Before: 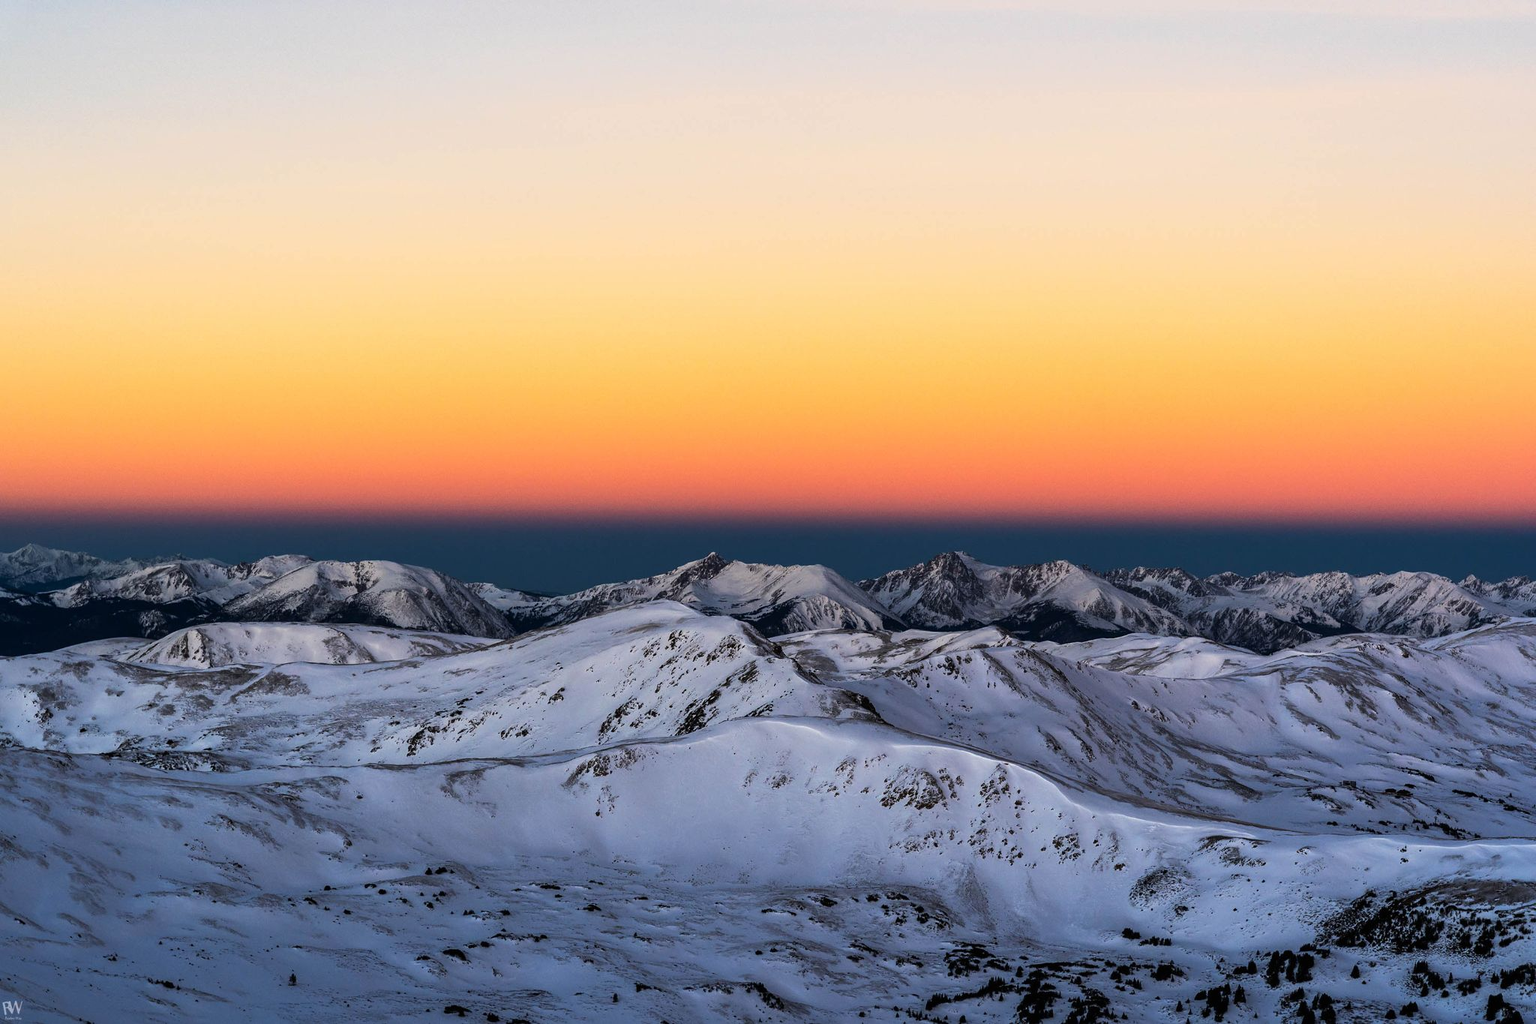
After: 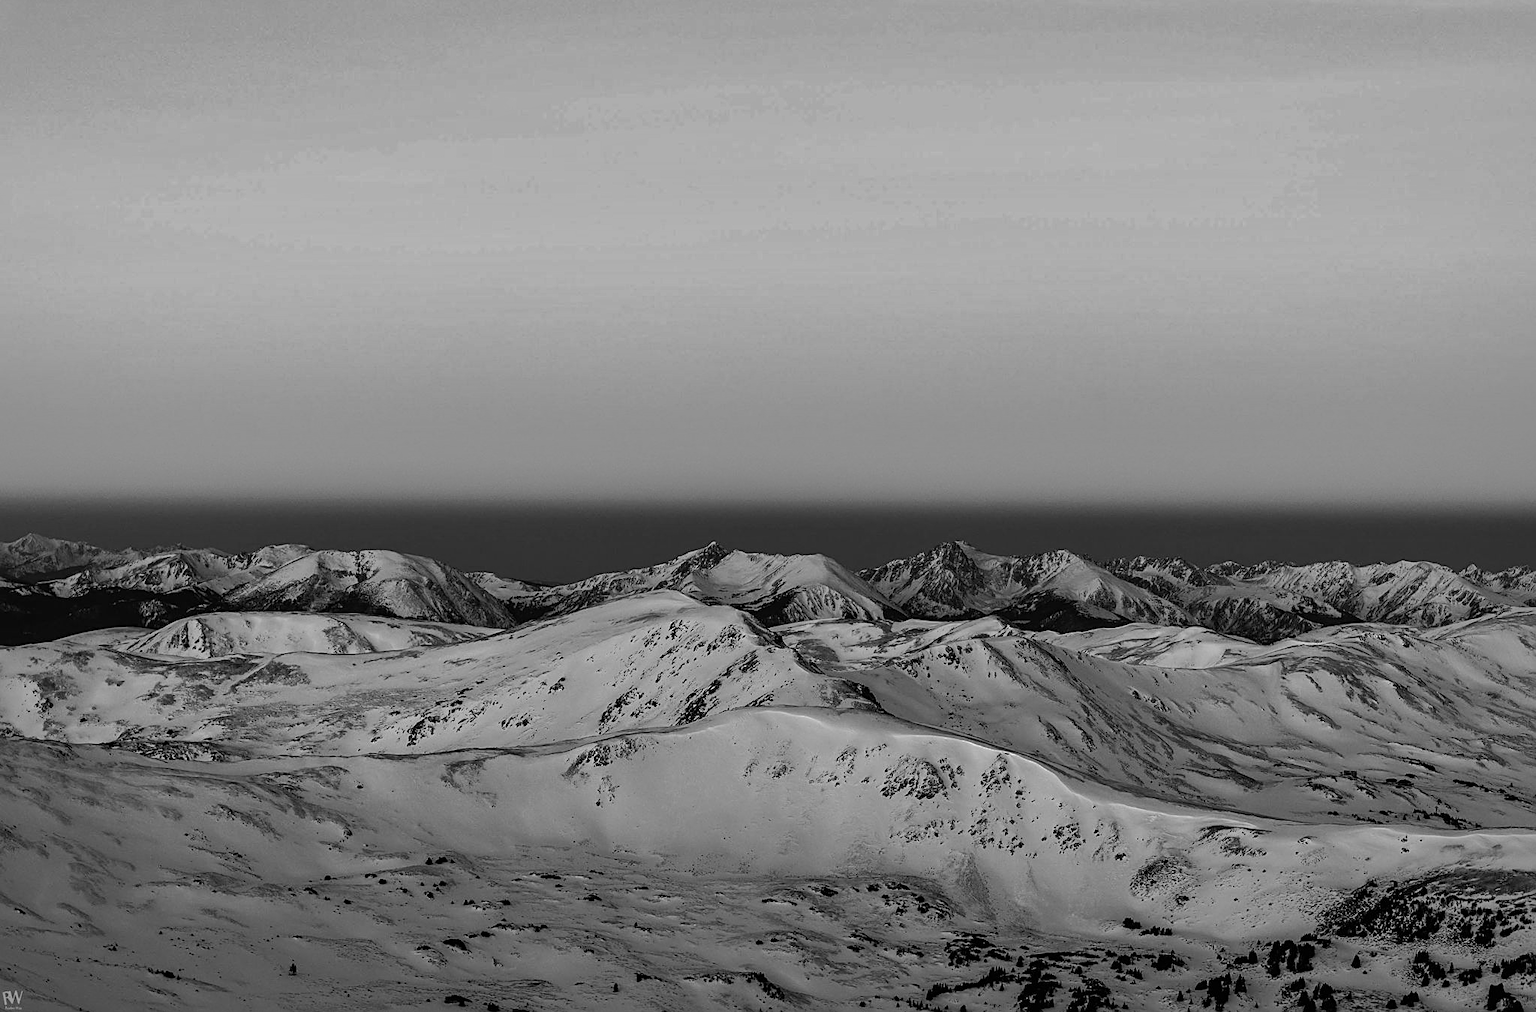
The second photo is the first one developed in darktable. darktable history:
sharpen: on, module defaults
shadows and highlights: shadows -19.91, highlights -73.15
monochrome: on, module defaults
crop: top 1.049%, right 0.001%
